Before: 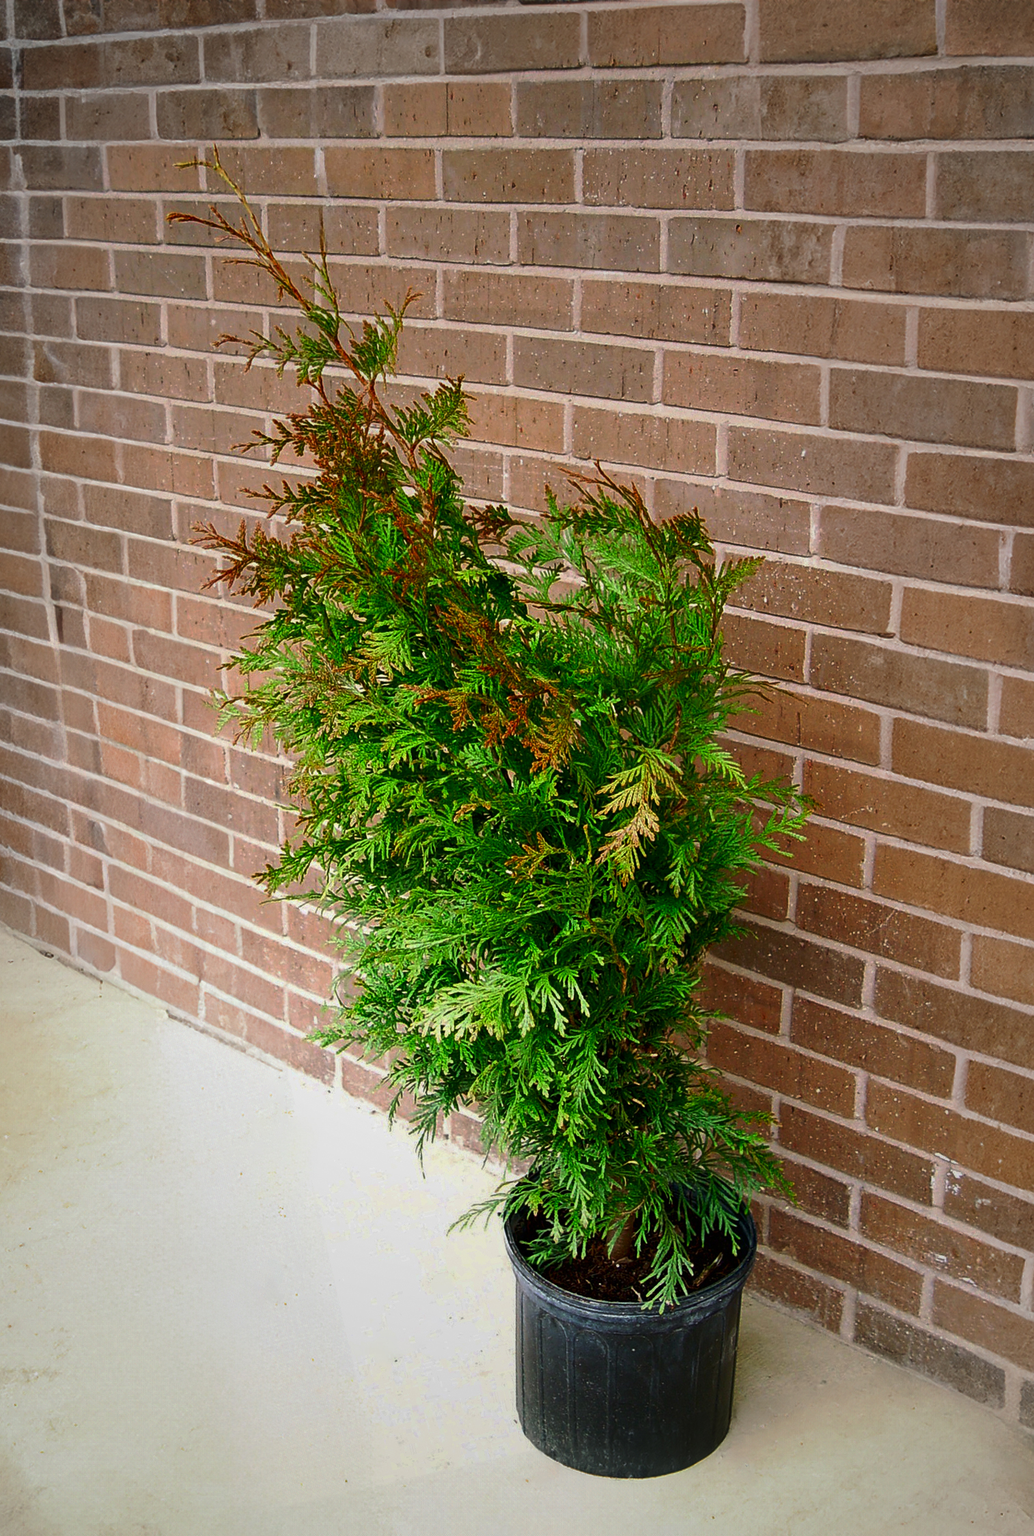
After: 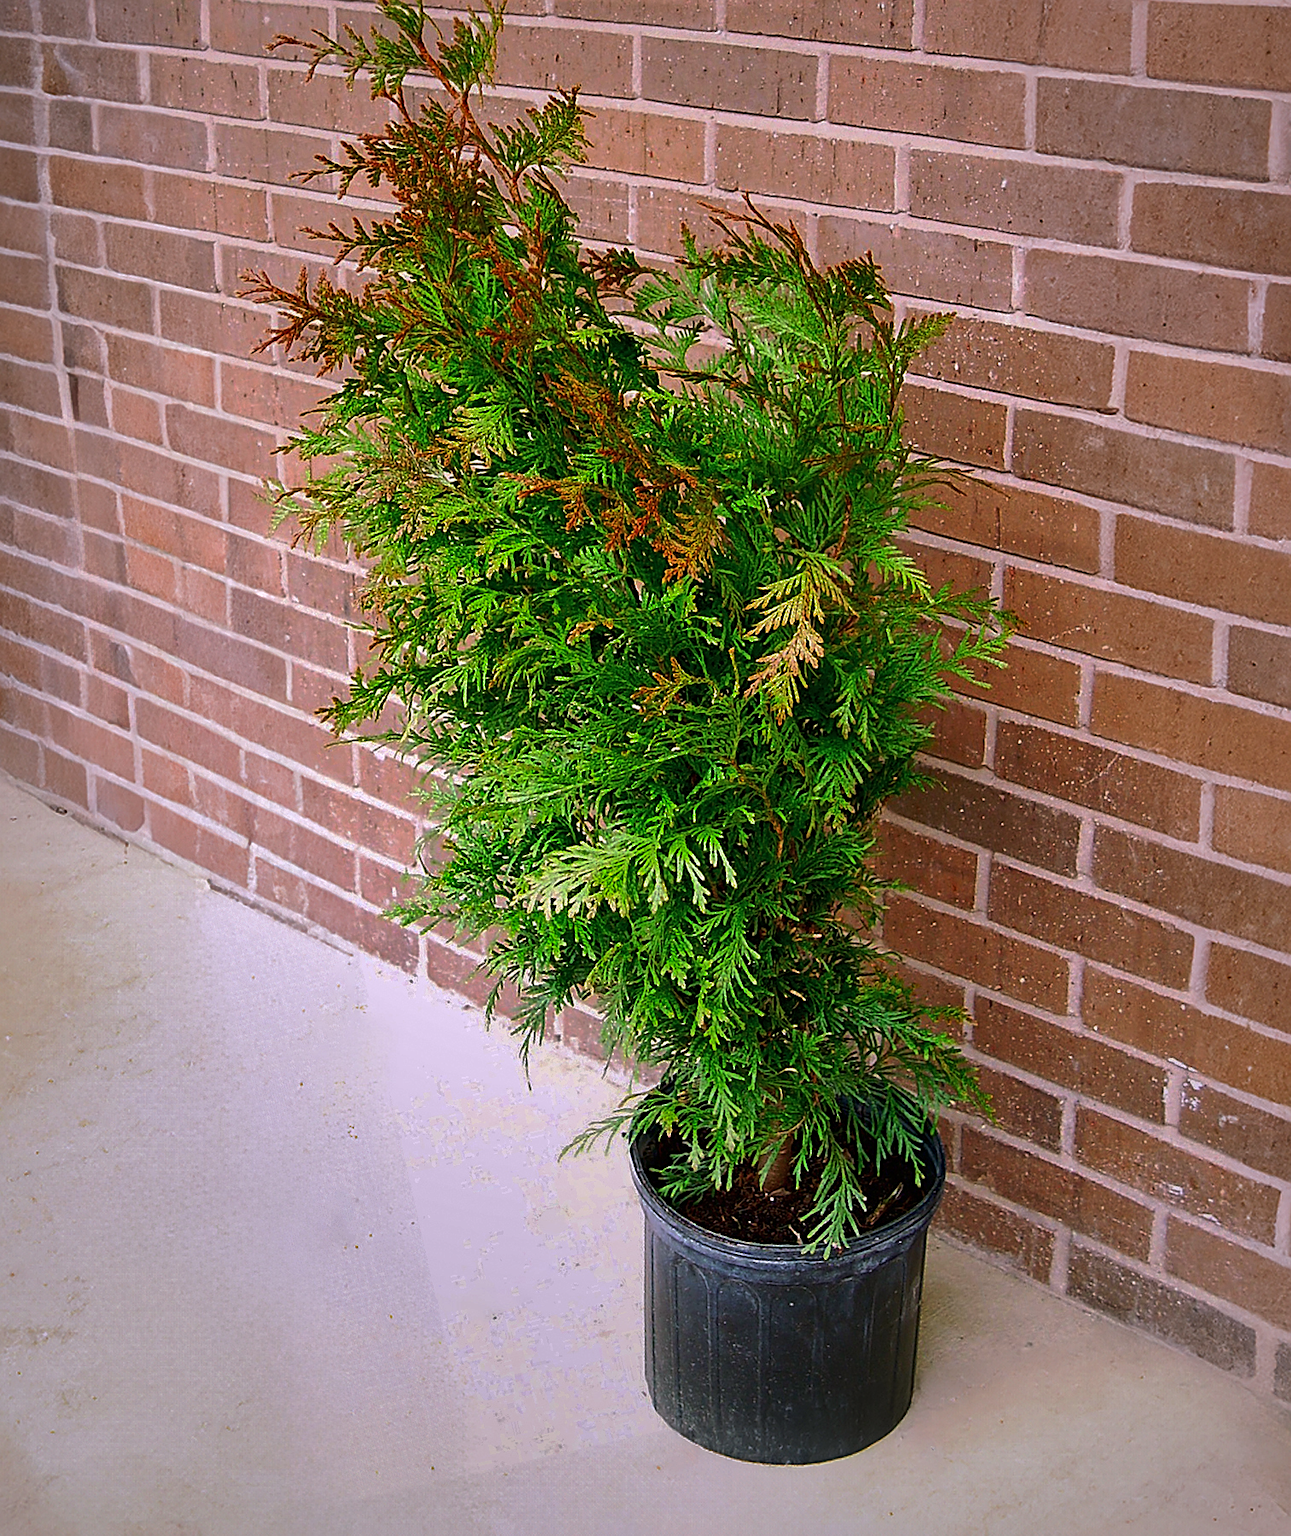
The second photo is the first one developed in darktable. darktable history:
crop and rotate: top 19.998%
sharpen: on, module defaults
white balance: red 1.066, blue 1.119
shadows and highlights: shadows 40, highlights -60
